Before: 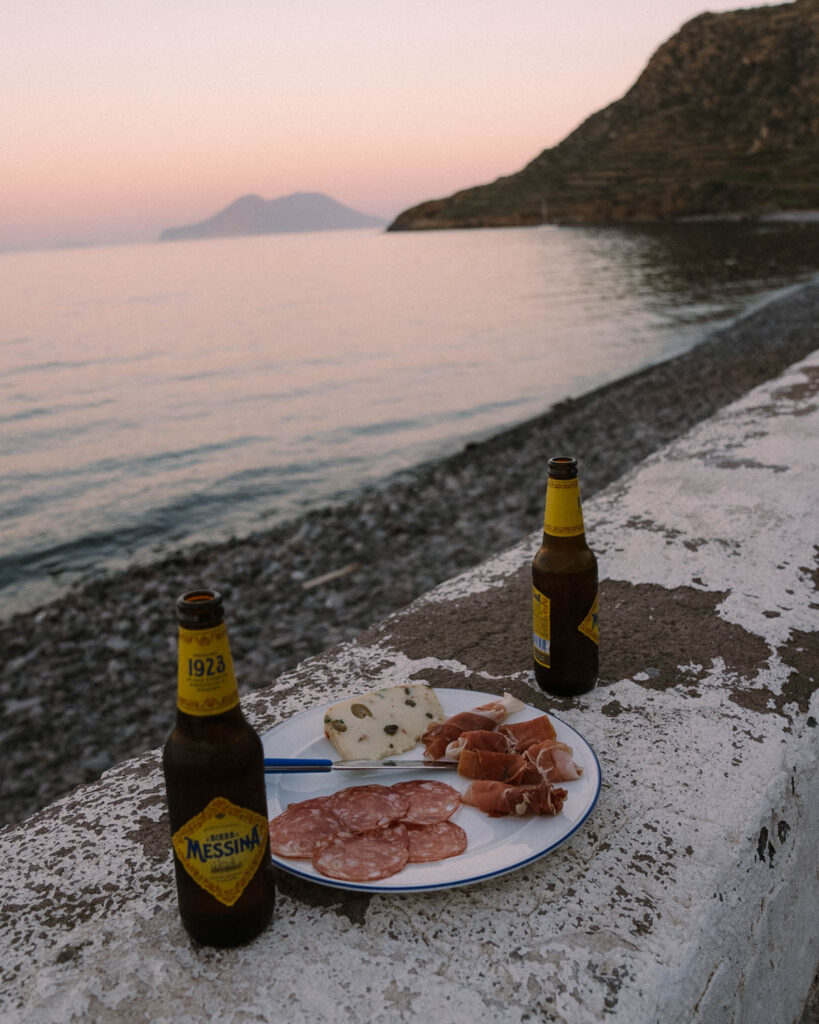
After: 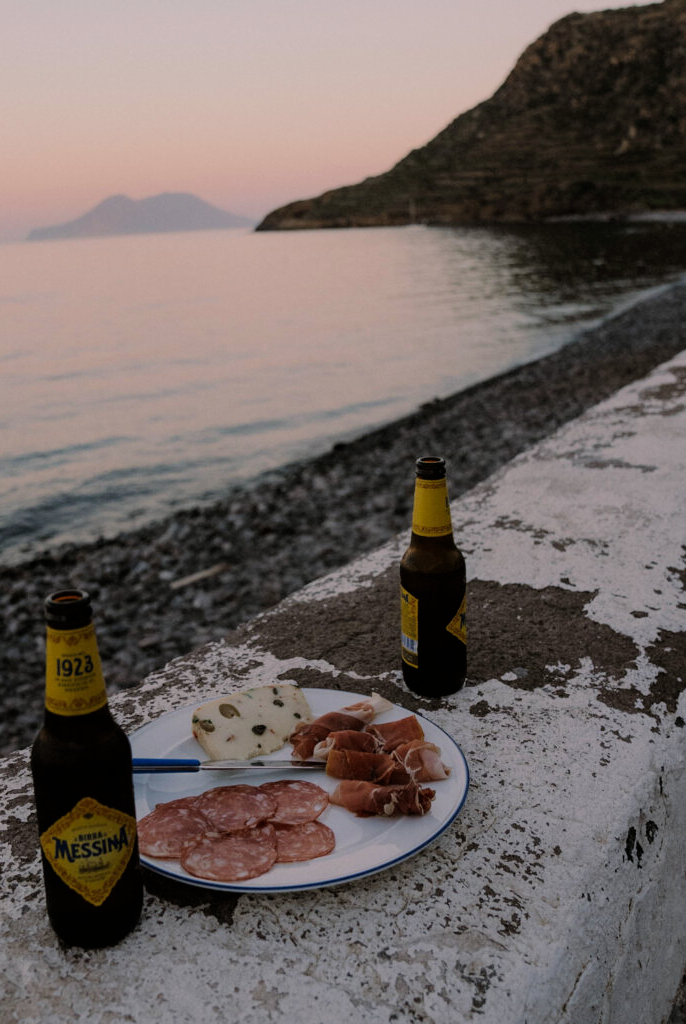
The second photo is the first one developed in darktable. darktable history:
filmic rgb: black relative exposure -7.48 EV, white relative exposure 4.83 EV, hardness 3.4, color science v6 (2022)
exposure: exposure -0.177 EV, compensate highlight preservation false
crop: left 16.145%
